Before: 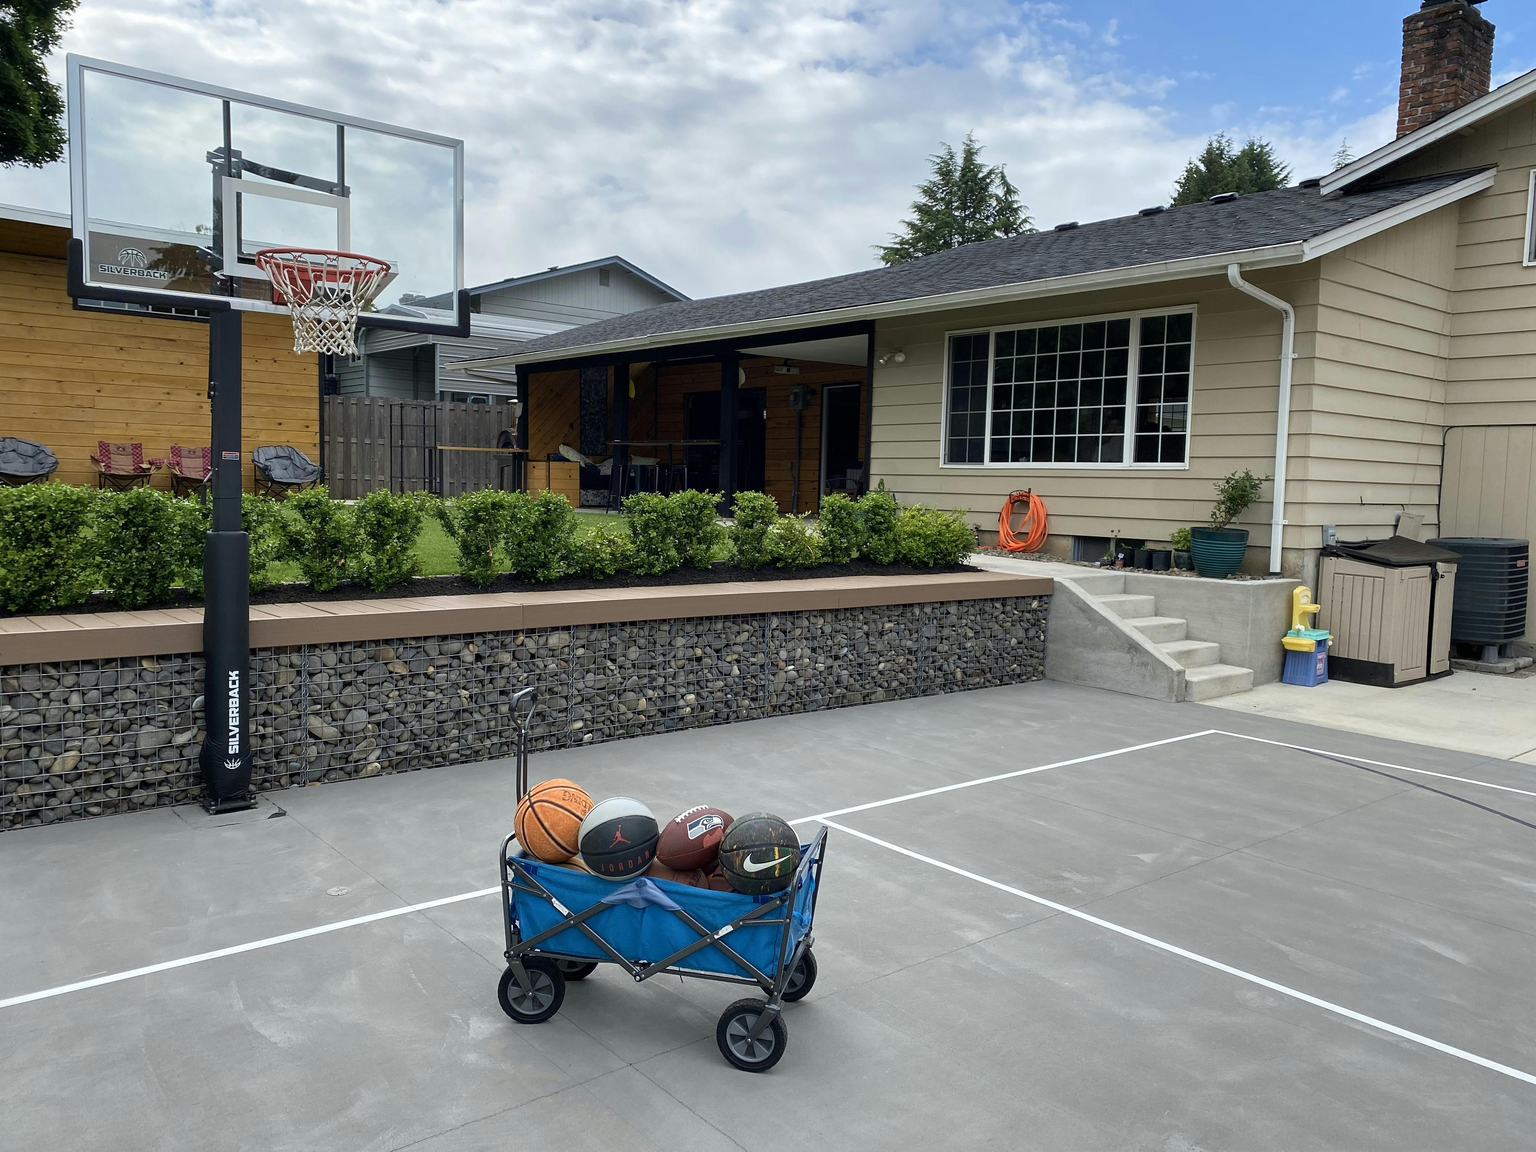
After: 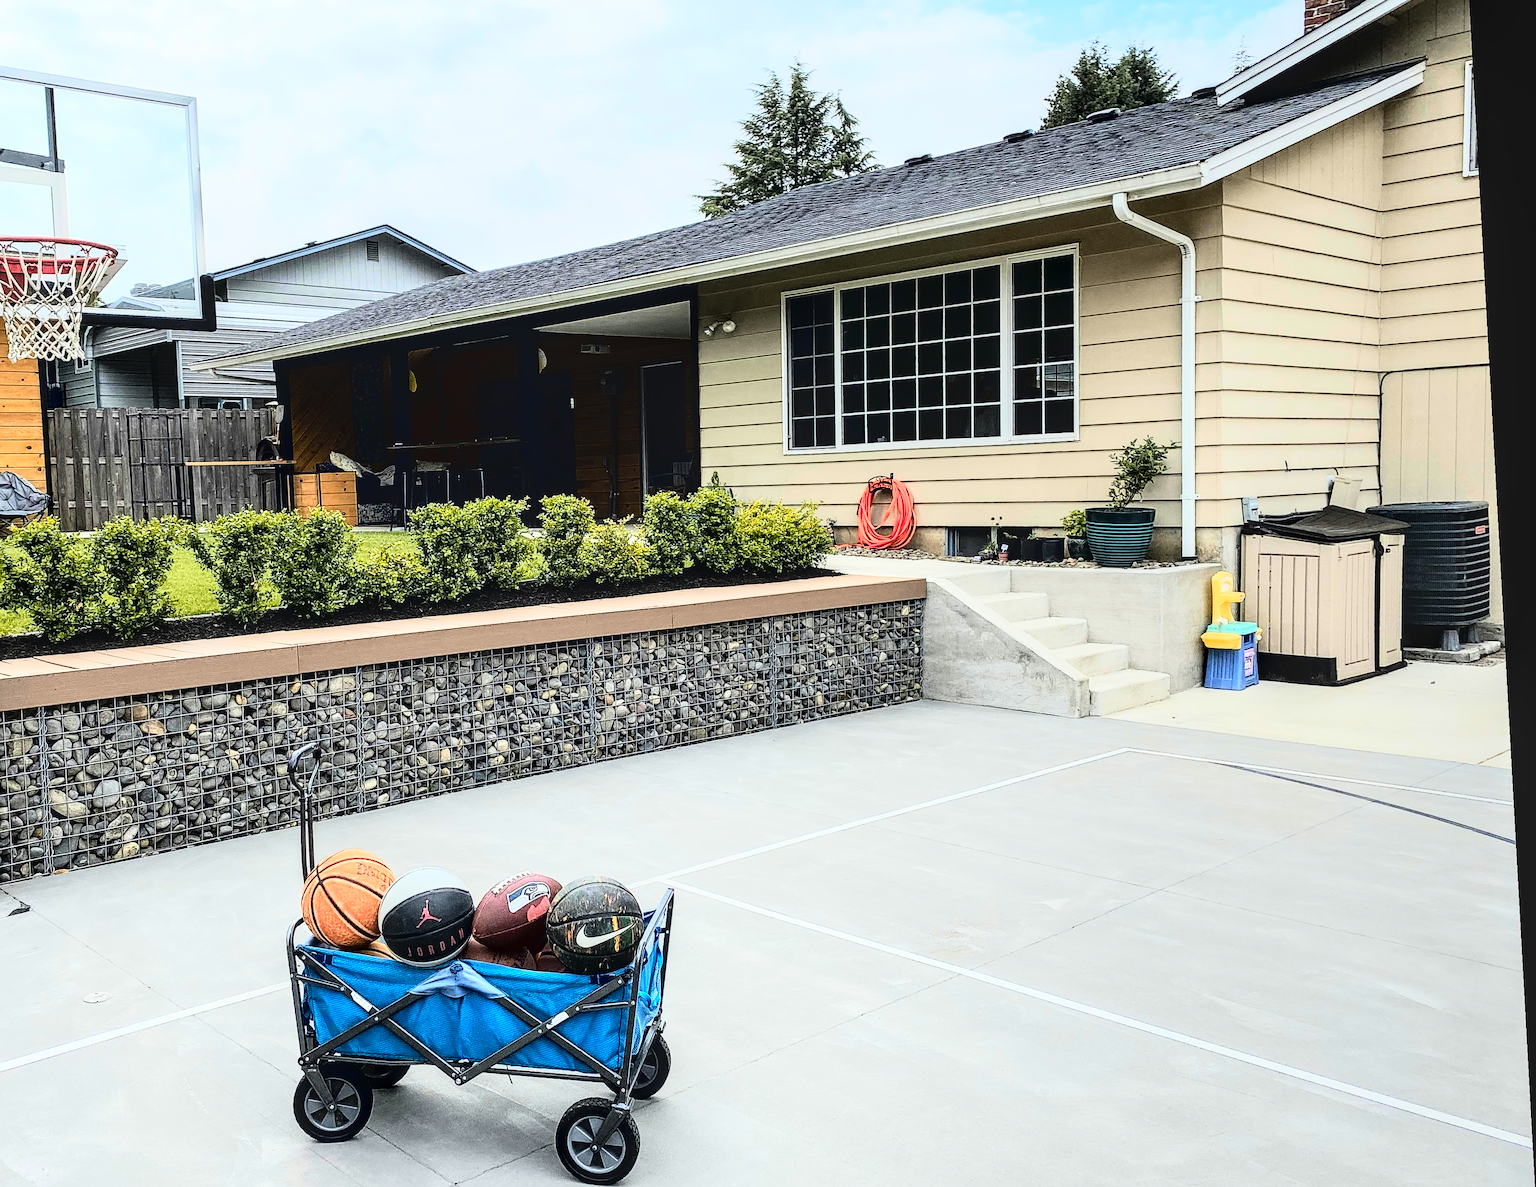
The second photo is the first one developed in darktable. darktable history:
rotate and perspective: rotation -3.18°, automatic cropping off
exposure: black level correction 0.005, exposure 0.286 EV, compensate highlight preservation false
contrast brightness saturation: contrast 0.08, saturation 0.02
local contrast: on, module defaults
rgb curve: curves: ch0 [(0, 0) (0.21, 0.15) (0.24, 0.21) (0.5, 0.75) (0.75, 0.96) (0.89, 0.99) (1, 1)]; ch1 [(0, 0.02) (0.21, 0.13) (0.25, 0.2) (0.5, 0.67) (0.75, 0.9) (0.89, 0.97) (1, 1)]; ch2 [(0, 0.02) (0.21, 0.13) (0.25, 0.2) (0.5, 0.67) (0.75, 0.9) (0.89, 0.97) (1, 1)], compensate middle gray true
color zones: curves: ch1 [(0.309, 0.524) (0.41, 0.329) (0.508, 0.509)]; ch2 [(0.25, 0.457) (0.75, 0.5)]
sharpen: on, module defaults
crop: left 19.159%, top 9.58%, bottom 9.58%
